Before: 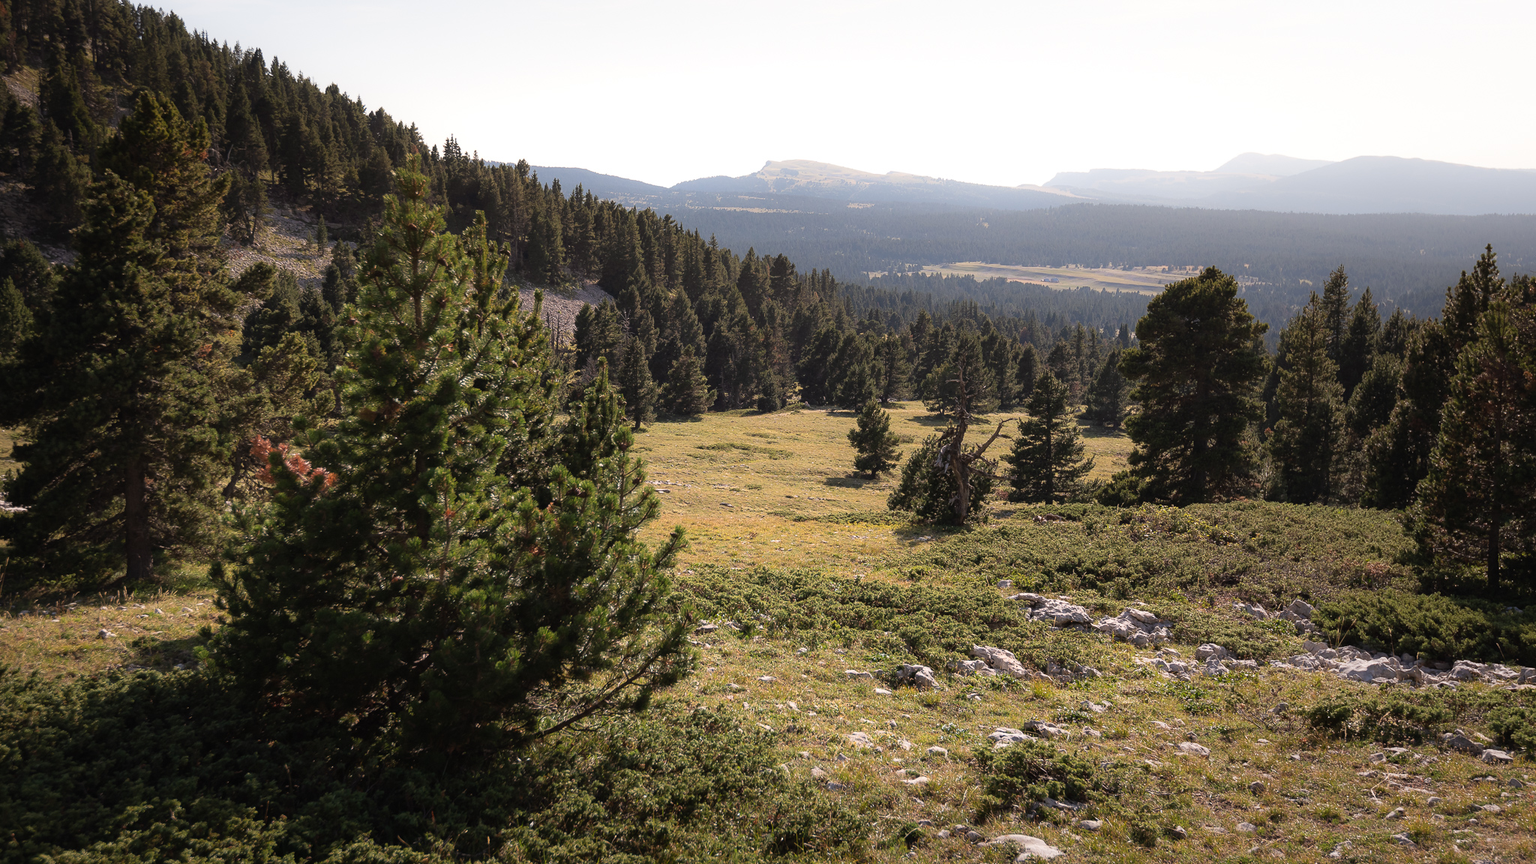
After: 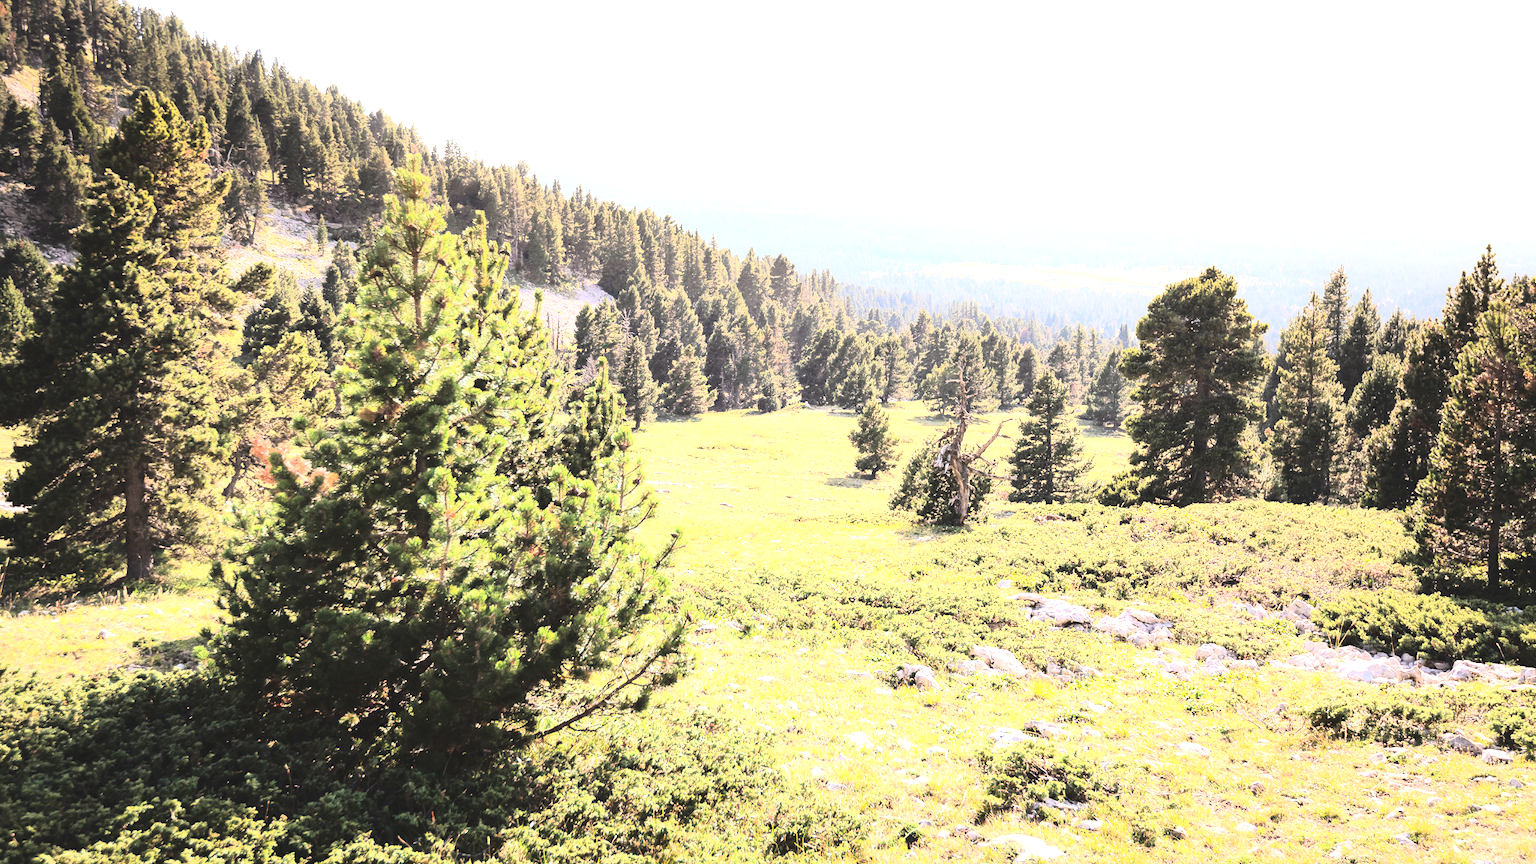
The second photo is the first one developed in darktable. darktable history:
base curve: curves: ch0 [(0, 0) (0.028, 0.03) (0.121, 0.232) (0.46, 0.748) (0.859, 0.968) (1, 1)]
contrast brightness saturation: contrast -0.098, saturation -0.086
tone equalizer: -8 EV -0.727 EV, -7 EV -0.726 EV, -6 EV -0.631 EV, -5 EV -0.37 EV, -3 EV 0.367 EV, -2 EV 0.6 EV, -1 EV 0.686 EV, +0 EV 0.768 EV, edges refinement/feathering 500, mask exposure compensation -1.57 EV, preserve details no
exposure: black level correction 0, exposure 1.407 EV, compensate exposure bias true, compensate highlight preservation false
